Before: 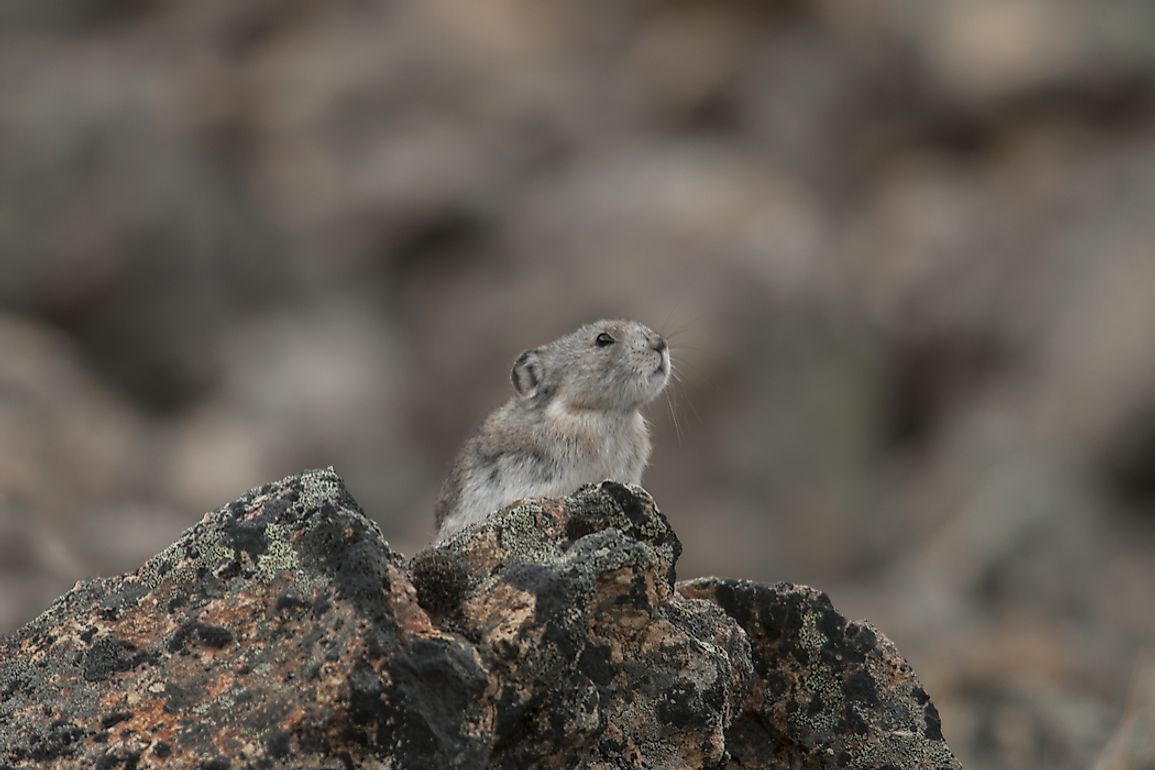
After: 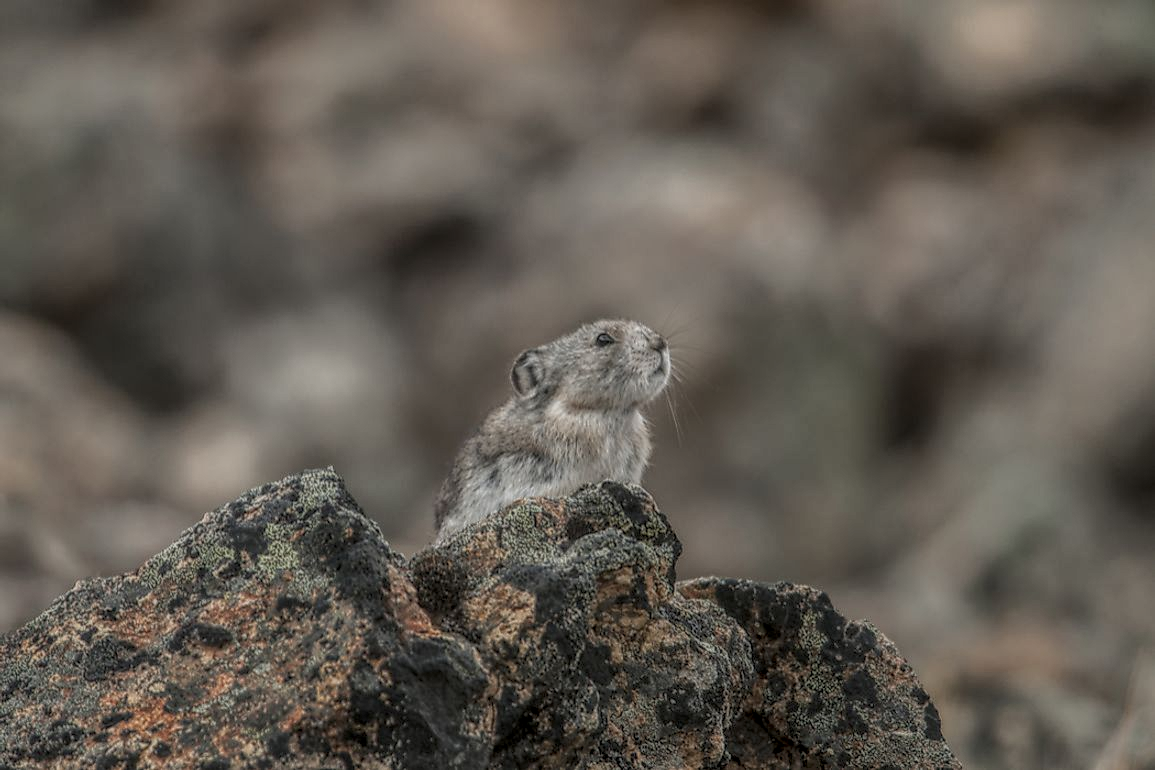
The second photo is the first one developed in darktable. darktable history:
local contrast: highlights 20%, shadows 23%, detail 200%, midtone range 0.2
